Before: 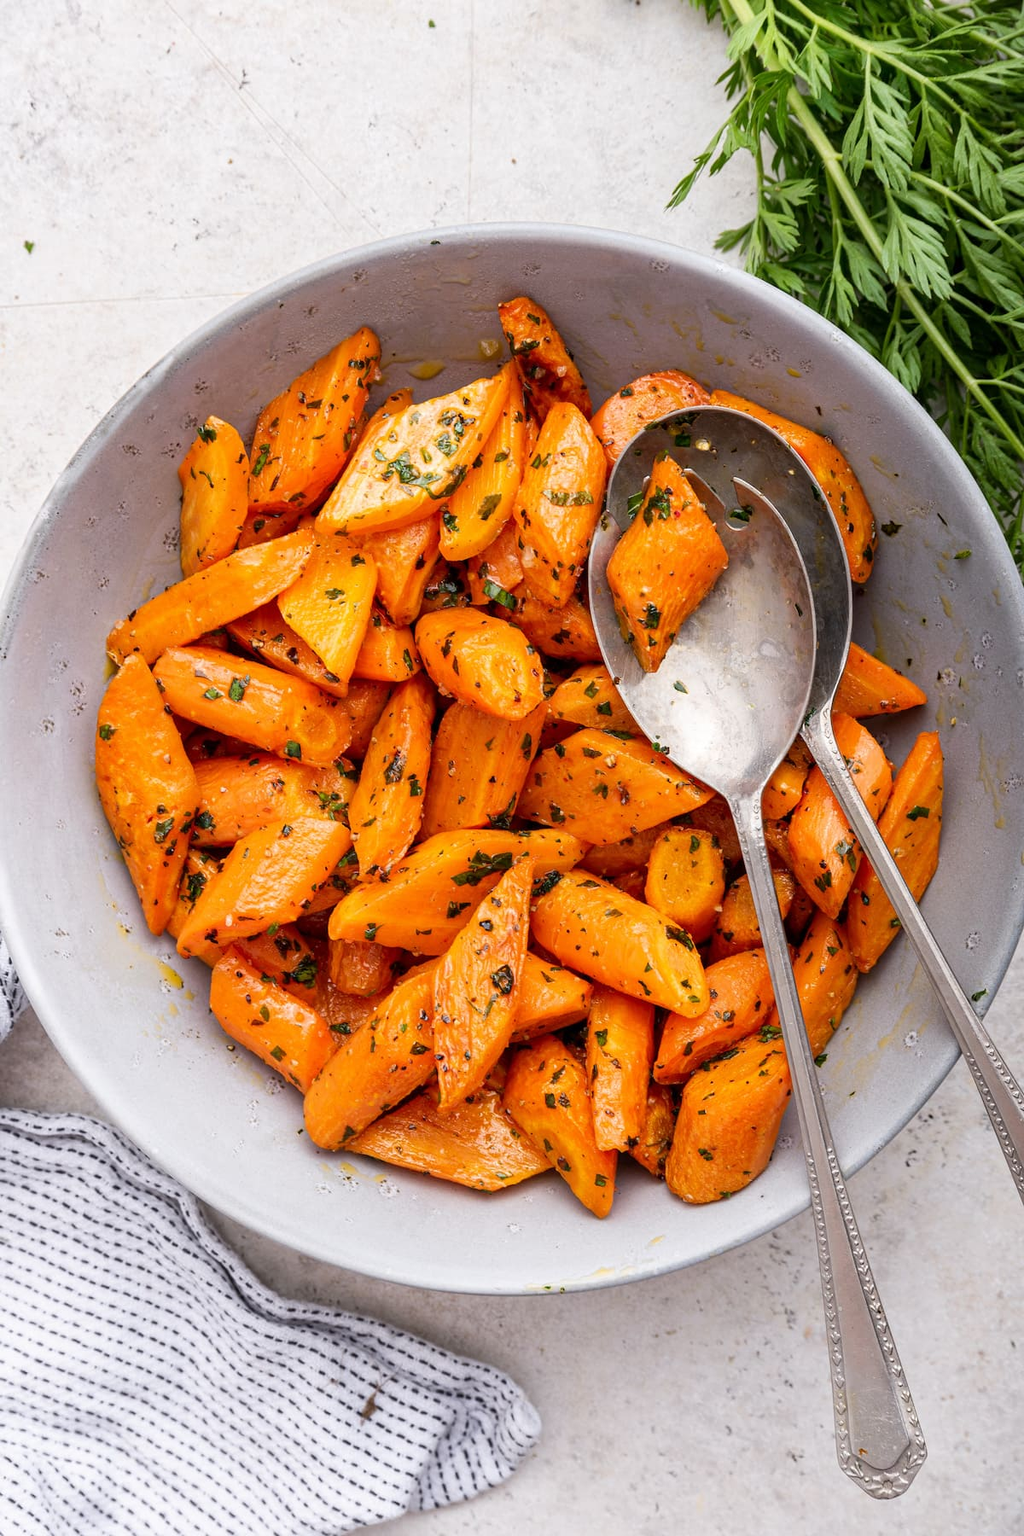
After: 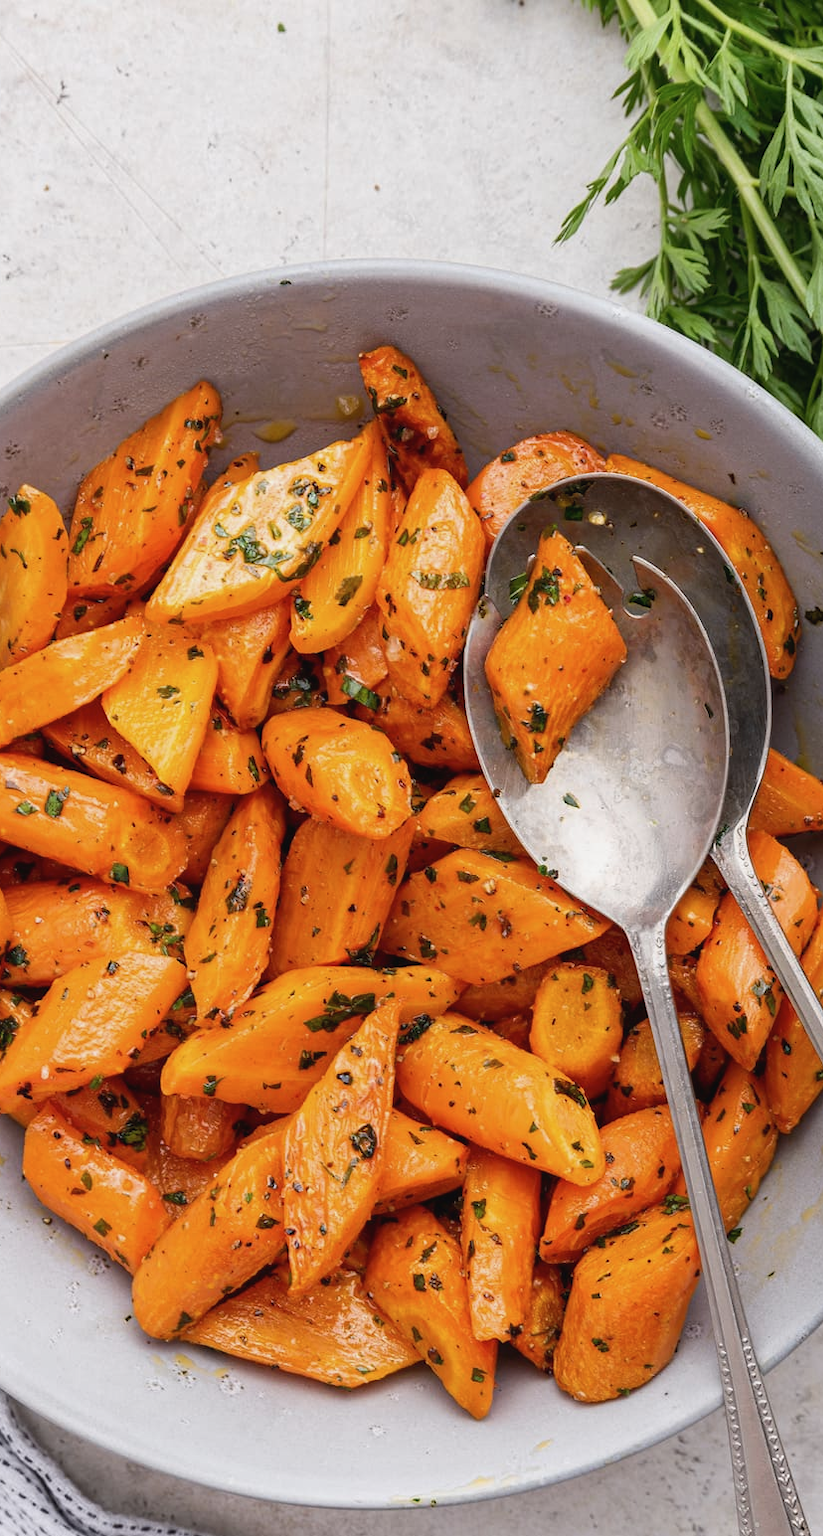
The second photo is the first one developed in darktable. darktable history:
contrast brightness saturation: contrast -0.073, brightness -0.034, saturation -0.114
crop: left 18.639%, right 12.31%, bottom 14.137%
